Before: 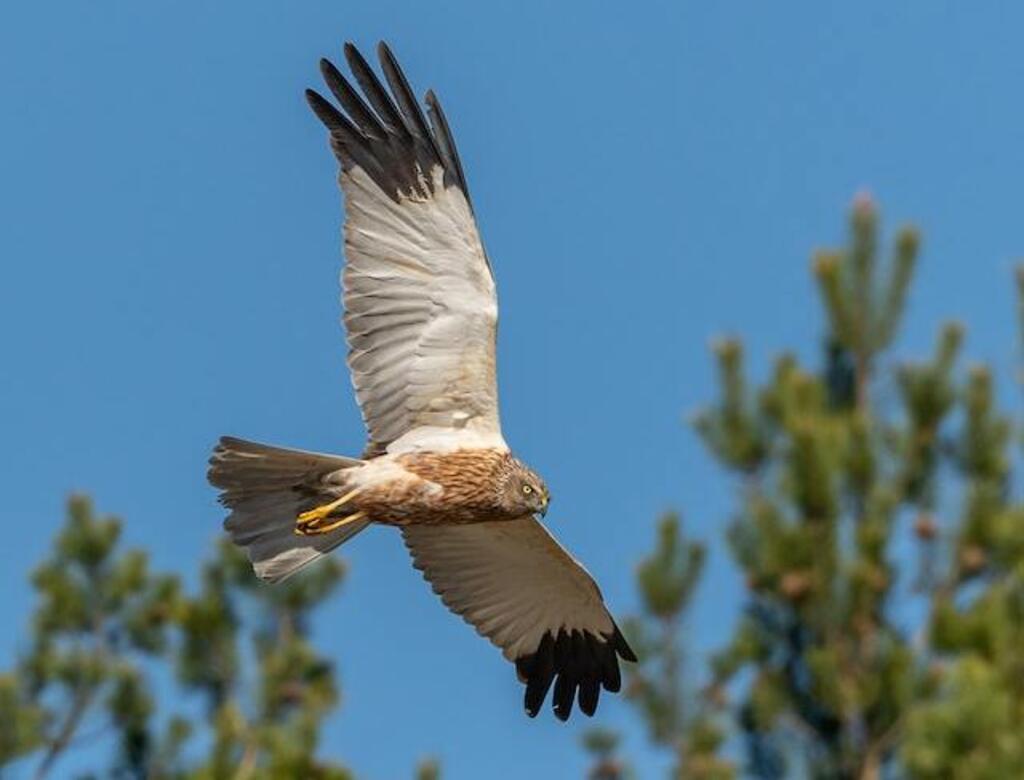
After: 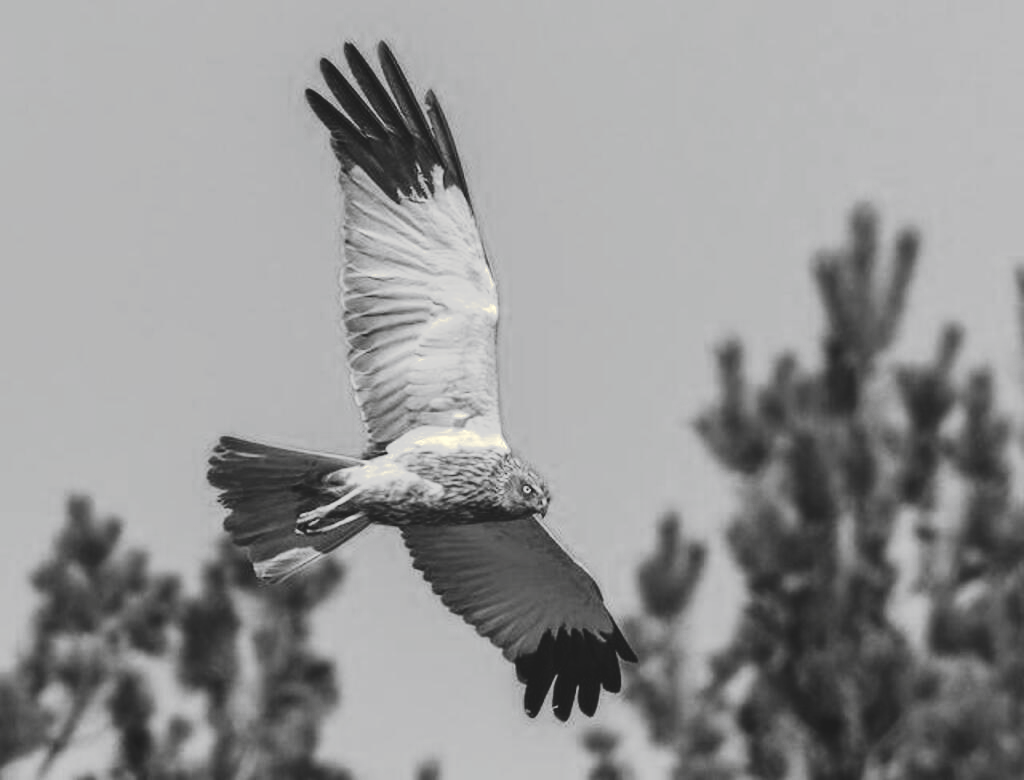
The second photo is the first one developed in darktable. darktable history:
tone curve: curves: ch0 [(0, 0) (0.003, 0.108) (0.011, 0.113) (0.025, 0.113) (0.044, 0.121) (0.069, 0.132) (0.1, 0.145) (0.136, 0.158) (0.177, 0.182) (0.224, 0.215) (0.277, 0.27) (0.335, 0.341) (0.399, 0.424) (0.468, 0.528) (0.543, 0.622) (0.623, 0.721) (0.709, 0.79) (0.801, 0.846) (0.898, 0.871) (1, 1)], preserve colors none
color look up table: target L [87.41, 93.05, 87.41, 78.07, 71.47, 63.98, 54.5, 59.92, 65.11, 57.87, 47.64, 32.32, 42.1, 20.79, 202.95, 100, 78.07, 81.69, 80.24, 67.74, 68.12, 66.62, 58.38, 53.98, 61.19, 28.85, 22.16, 0.548, 88.82, 87.41, 91.64, 85.98, 72.58, 76.61, 71.1, 85.98, 63.98, 67, 48.04, 31.46, 42.37, 10.27, 91.64, 100, 83.12, 78.07, 72.21, 52.8, 27.09], target a [-0.101, -0.099, -0.101, -0.002, -0.001, -0.001, 0.001, 0.001, 0 ×4, 0.001, 0, 0, -0.829, -0.002, -0.102, -0.103, 0, 0, 0, 0.001, 0.001, 0.001, 0, 0, 0, -0.1, -0.101, -0.292, -0.101, 0, -0.002, 0, -0.101, -0.001, 0, 0, 0, 0.001, -0.001, -0.292, -0.829, -0.102, -0.002, -0.002, 0, 0], target b [1.246, 1.229, 1.246, 0.023, 0.002, 0.003, -0.004, -0.004, 0.002, 0.002, 0.001, -0.003, -0.004, 0.007, -0.002, 10.8, 0.023, 1.265, 1.27, 0.002, 0.002, 0.002, -0.004, -0.002, -0.004, -0.003, 0, 0, 1.242, 1.246, 3.665, 1.251, 0.002, 0.023, 0.002, 1.251, 0.003, 0.002, 0.001, 0, -0.004, 0.008, 3.665, 10.8, 1.26, 0.023, 0.022, 0.002, -0.003], num patches 49
